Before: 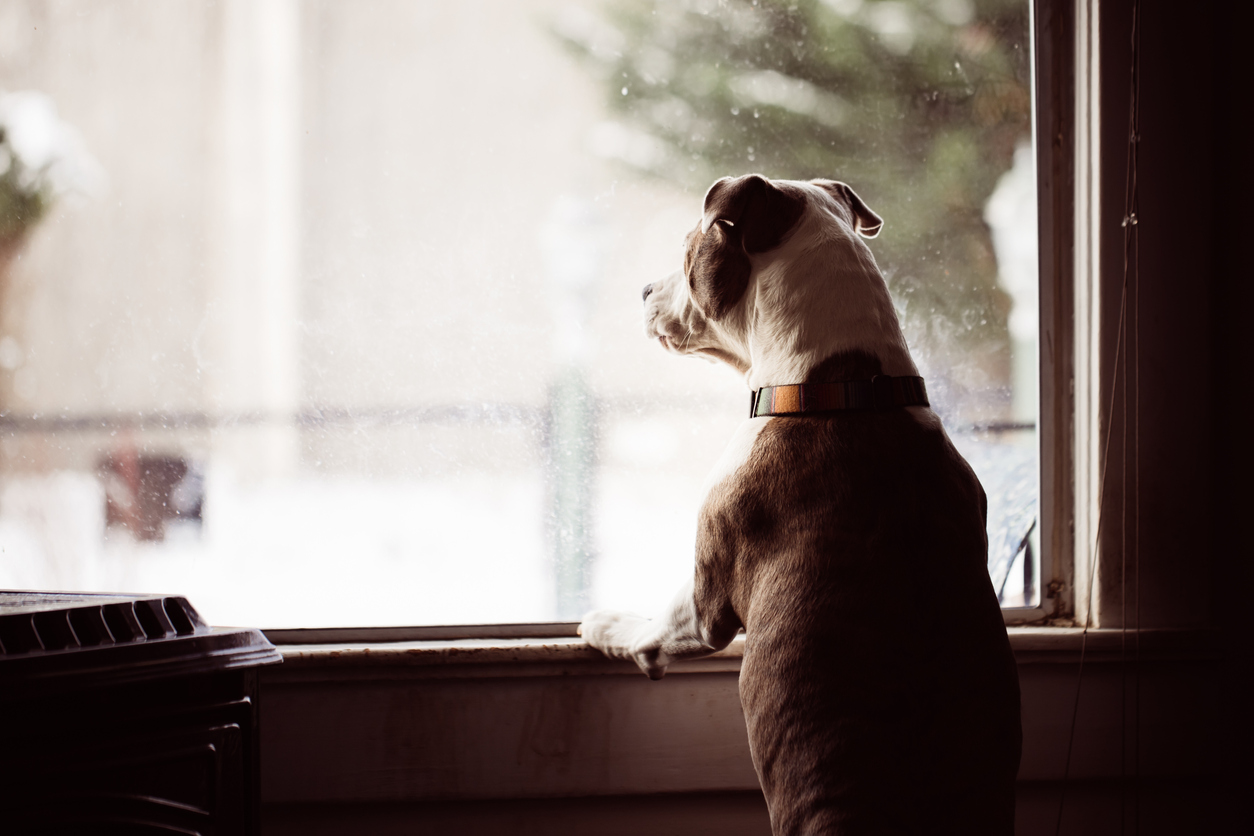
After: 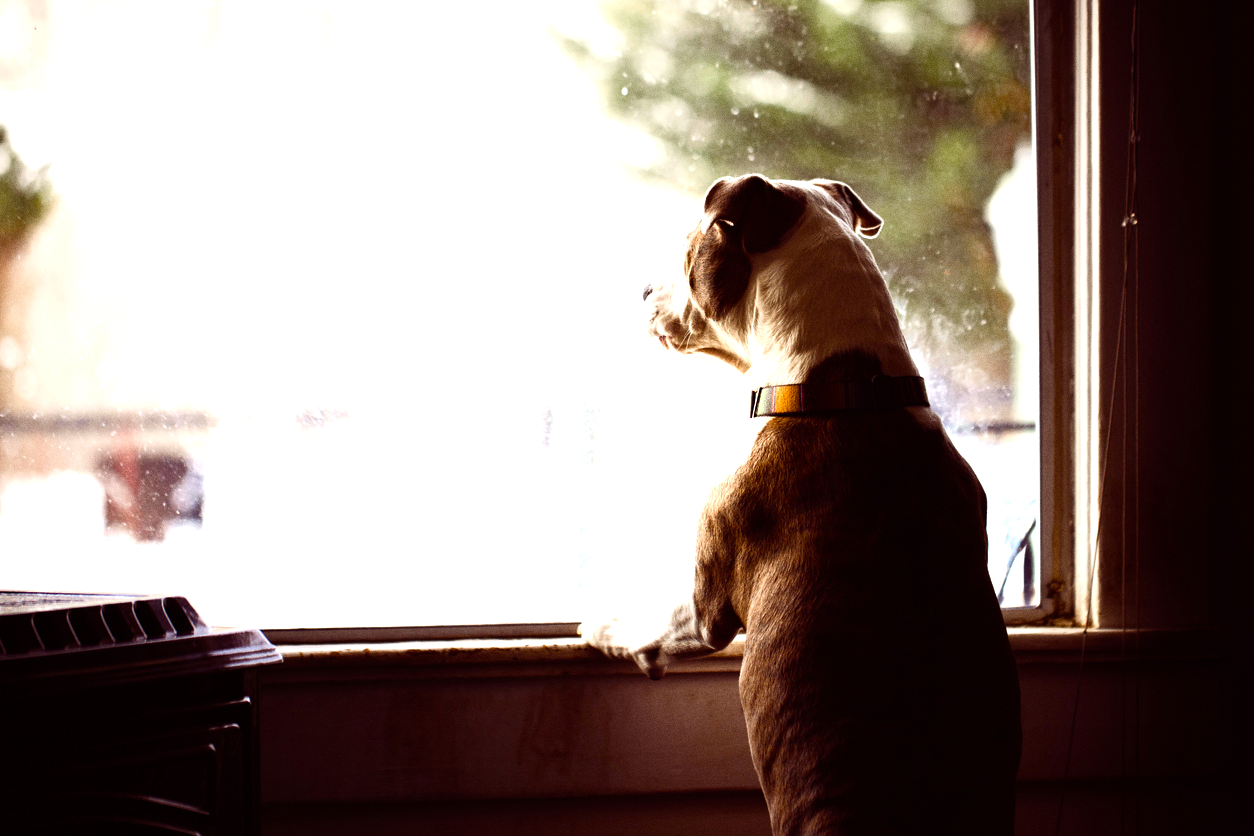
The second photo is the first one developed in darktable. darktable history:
color balance rgb: linear chroma grading › global chroma 9%, perceptual saturation grading › global saturation 36%, perceptual saturation grading › shadows 35%, perceptual brilliance grading › global brilliance 21.21%, perceptual brilliance grading › shadows -35%, global vibrance 21.21%
grain: coarseness 0.09 ISO
